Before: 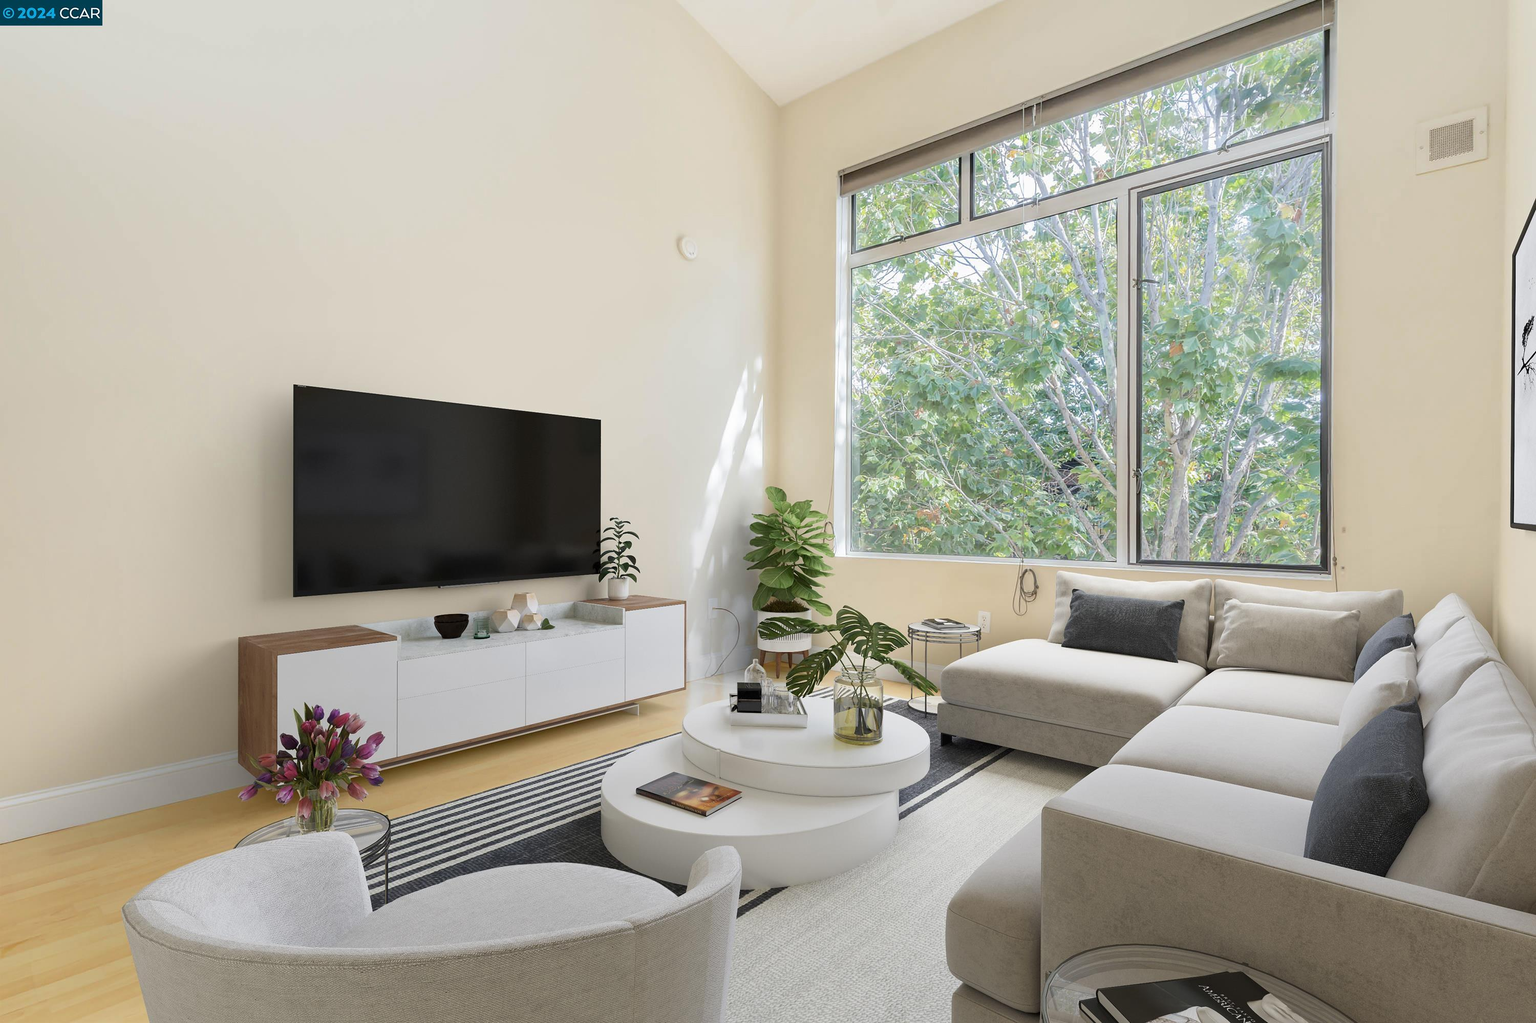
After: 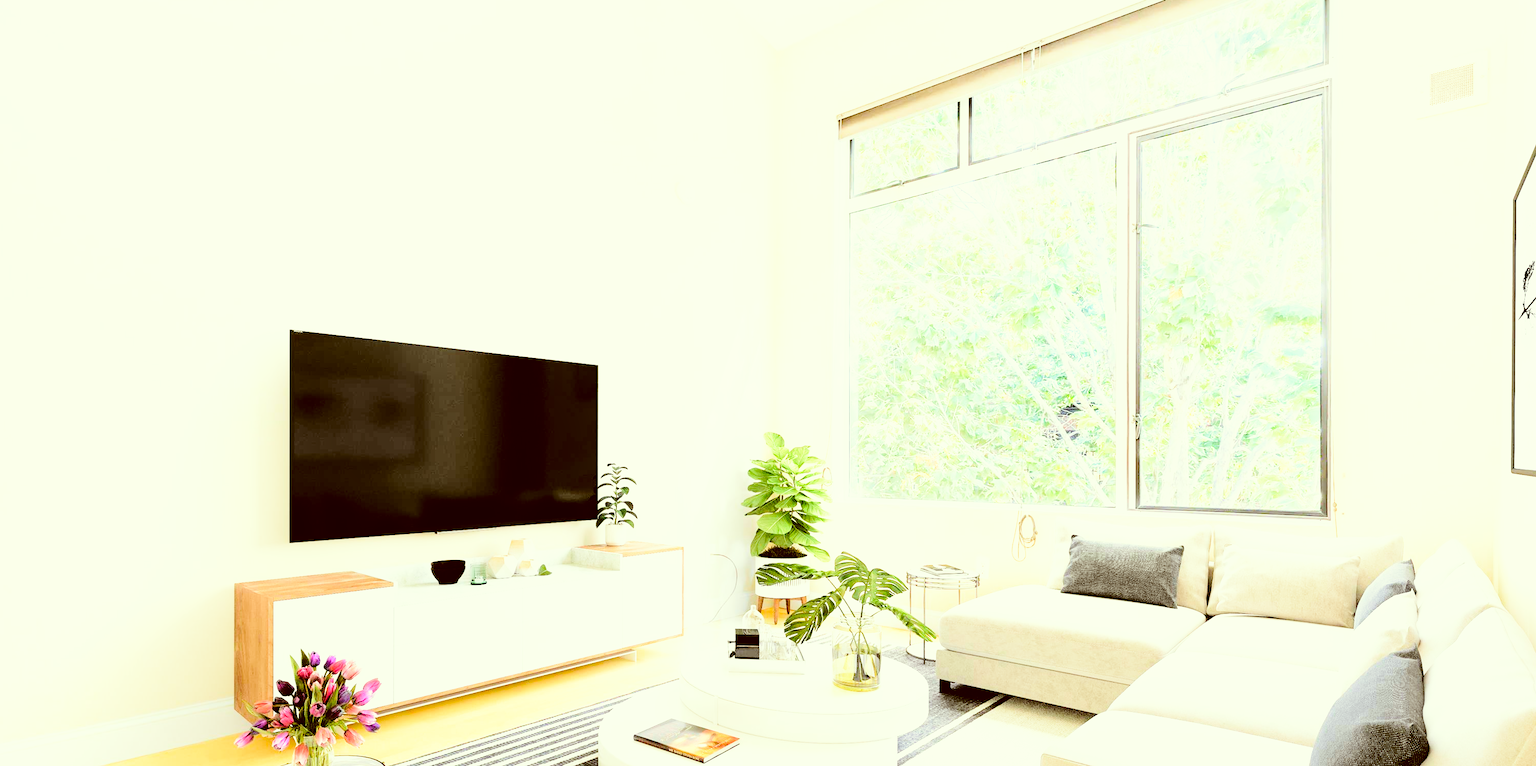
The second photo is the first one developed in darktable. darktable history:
crop: left 0.349%, top 5.546%, bottom 19.794%
tone curve: curves: ch0 [(0, 0) (0.004, 0) (0.133, 0.071) (0.341, 0.453) (0.839, 0.922) (1, 1)], color space Lab, linked channels
base curve: curves: ch0 [(0, 0) (0.012, 0.01) (0.073, 0.168) (0.31, 0.711) (0.645, 0.957) (1, 1)], preserve colors none
tone equalizer: -8 EV -0.772 EV, -7 EV -0.691 EV, -6 EV -0.615 EV, -5 EV -0.368 EV, -3 EV 0.395 EV, -2 EV 0.6 EV, -1 EV 0.679 EV, +0 EV 0.778 EV
color correction: highlights a* -5.5, highlights b* 9.8, shadows a* 9.49, shadows b* 24.28
